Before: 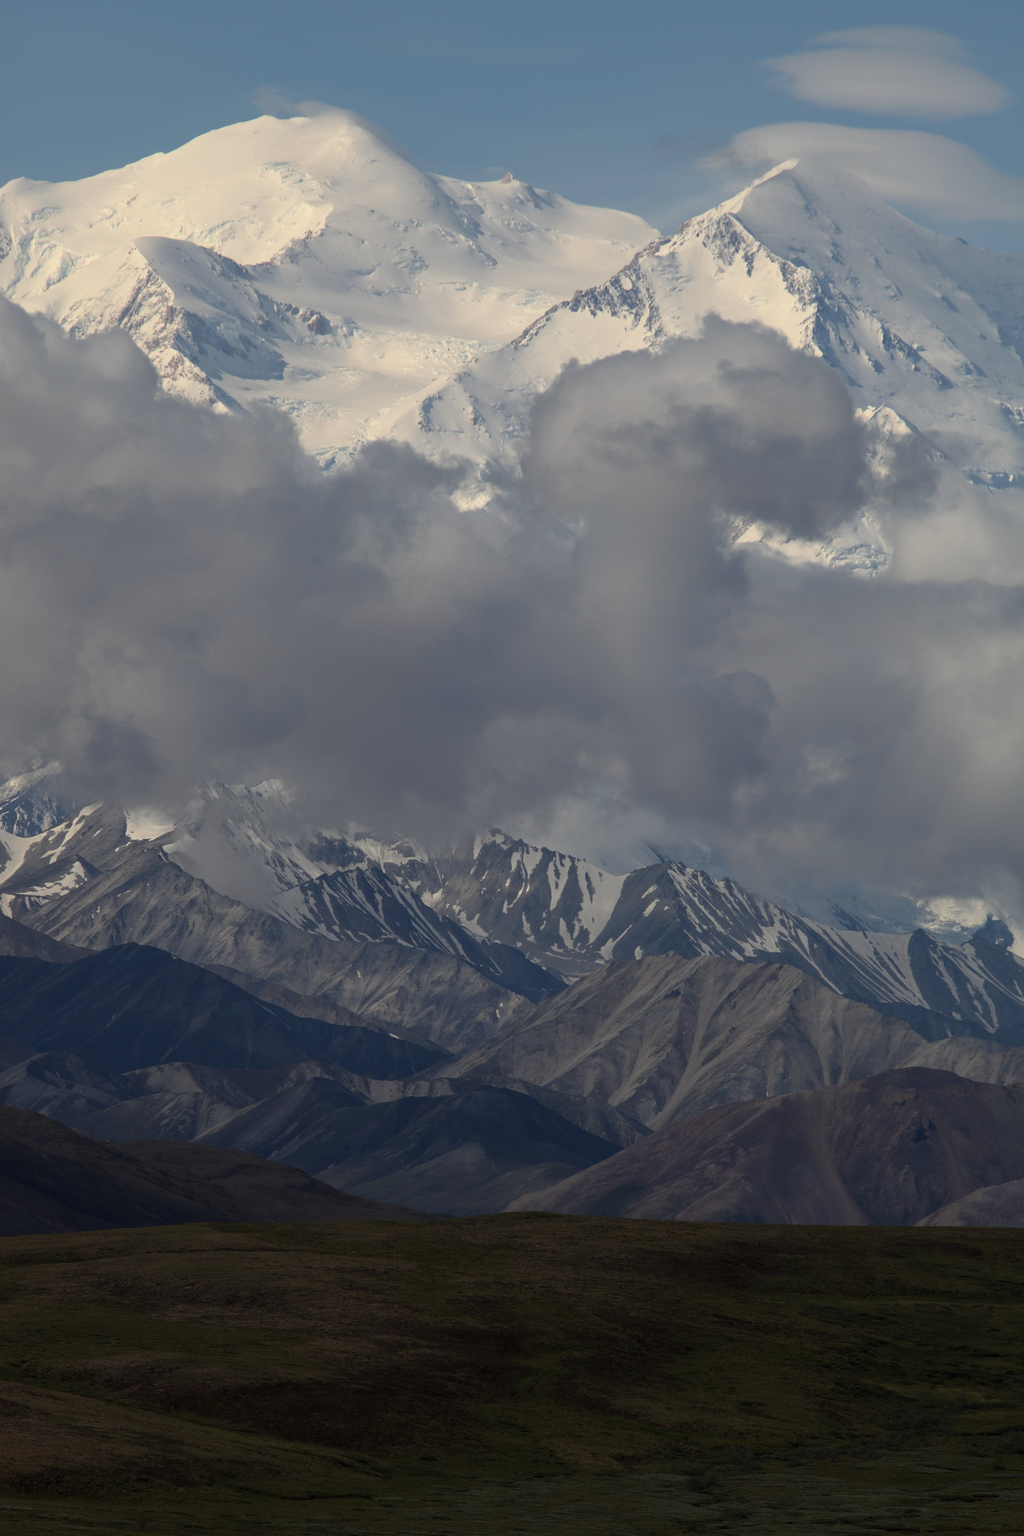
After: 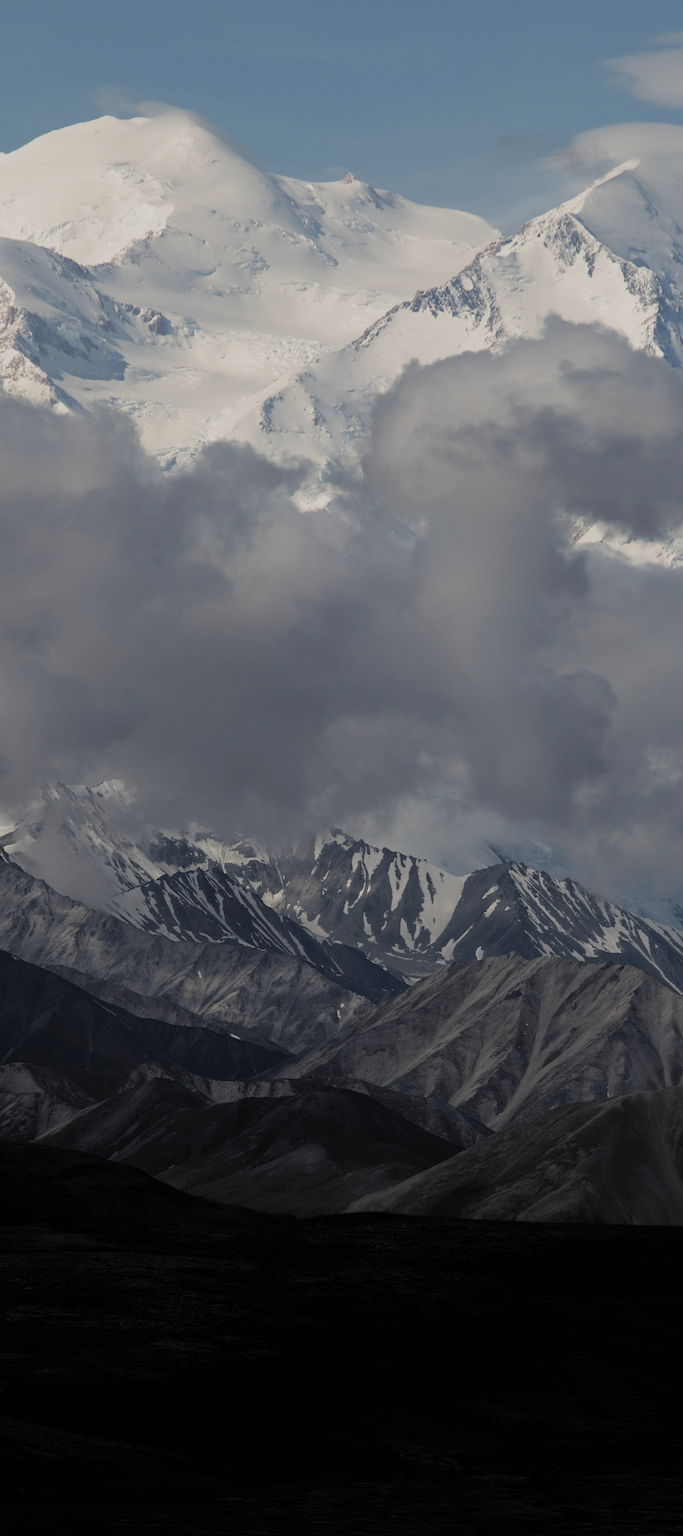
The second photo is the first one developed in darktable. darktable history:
filmic rgb: black relative exposure -5.13 EV, white relative exposure 4 EV, hardness 2.87, contrast 1.203, highlights saturation mix -29.95%, add noise in highlights 0, color science v3 (2019), use custom middle-gray values true, contrast in highlights soft
sharpen: radius 1.55, amount 0.374, threshold 1.393
crop and rotate: left 15.585%, right 17.702%
